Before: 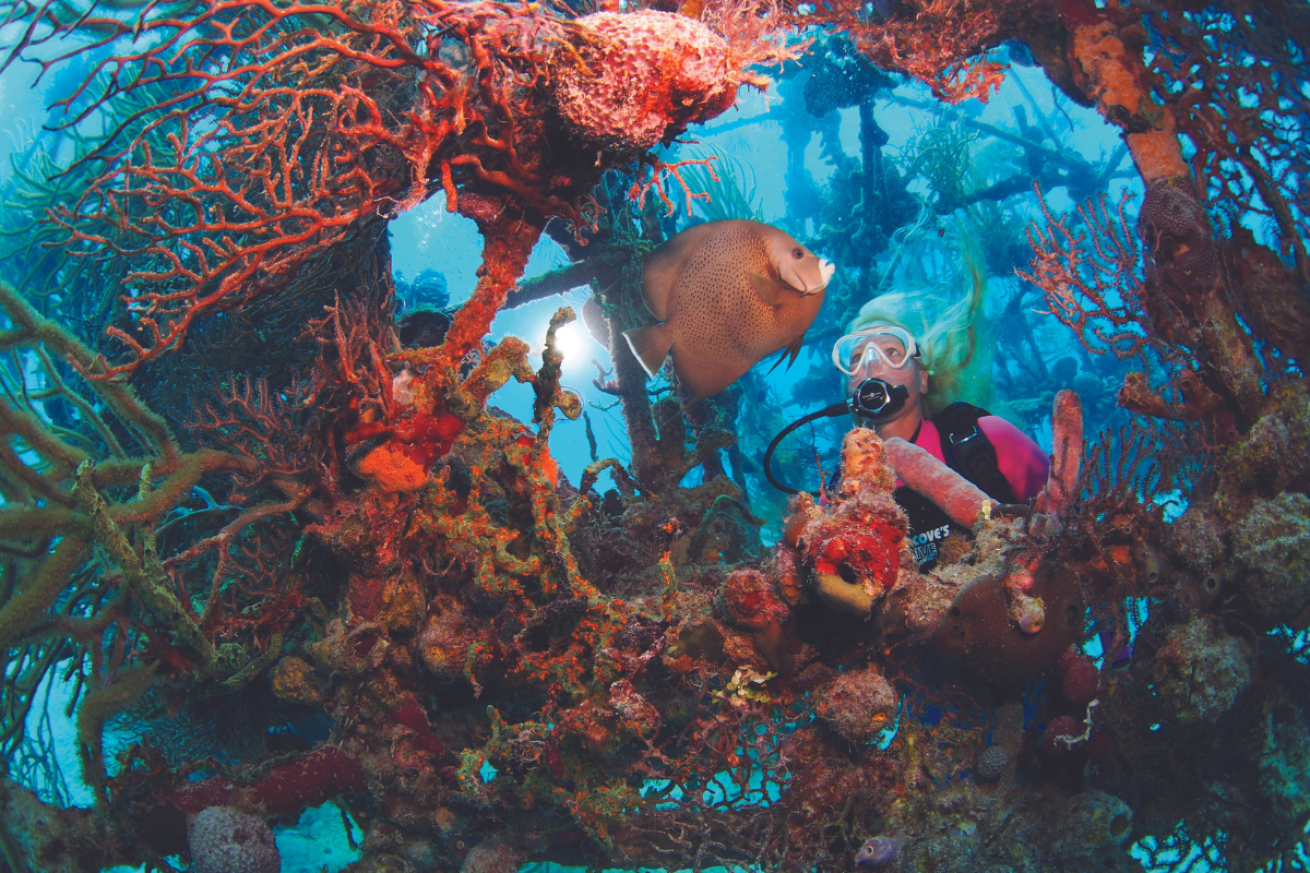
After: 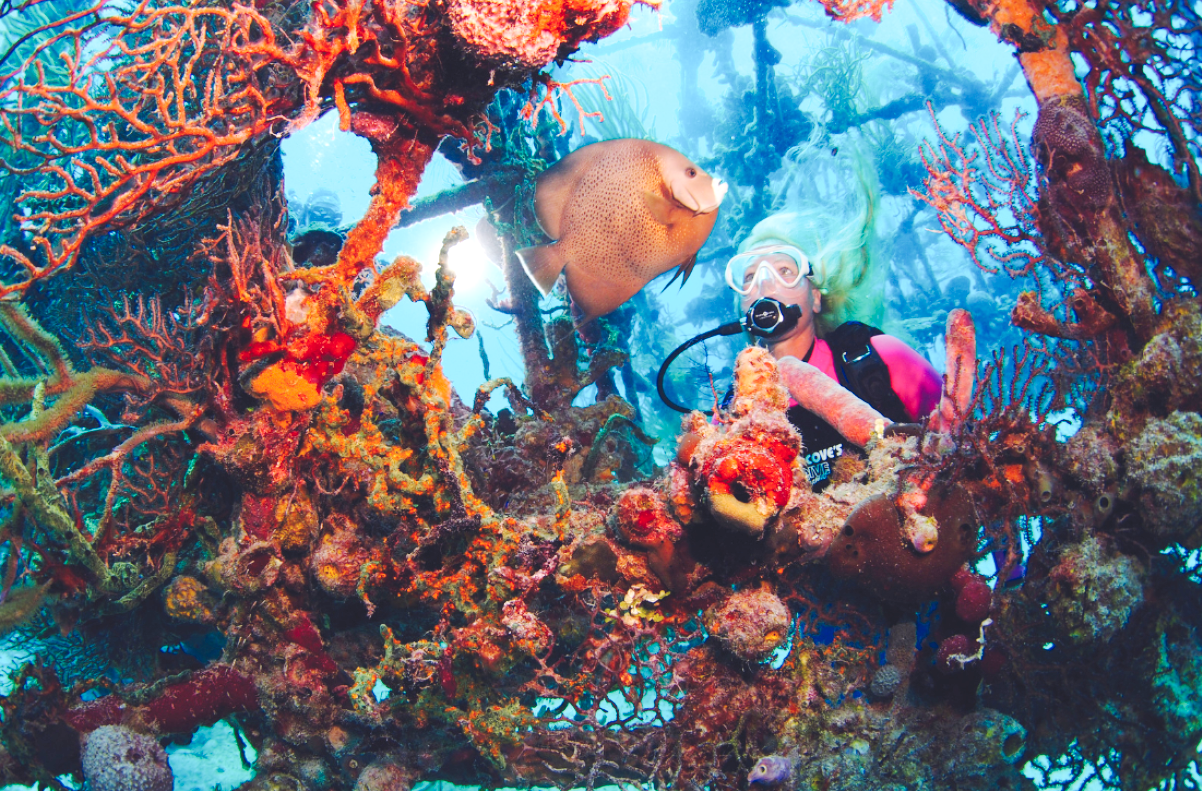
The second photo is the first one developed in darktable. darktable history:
crop and rotate: left 8.219%, top 9.283%
tone curve: curves: ch0 [(0, 0) (0.003, 0.002) (0.011, 0.008) (0.025, 0.017) (0.044, 0.027) (0.069, 0.037) (0.1, 0.052) (0.136, 0.074) (0.177, 0.11) (0.224, 0.155) (0.277, 0.237) (0.335, 0.34) (0.399, 0.467) (0.468, 0.584) (0.543, 0.683) (0.623, 0.762) (0.709, 0.827) (0.801, 0.888) (0.898, 0.947) (1, 1)], preserve colors none
color zones: curves: ch0 [(0, 0.613) (0.01, 0.613) (0.245, 0.448) (0.498, 0.529) (0.642, 0.665) (0.879, 0.777) (0.99, 0.613)]; ch1 [(0, 0.272) (0.219, 0.127) (0.724, 0.346)], mix -95.06%
exposure: black level correction -0.002, exposure 0.538 EV, compensate exposure bias true, compensate highlight preservation false
